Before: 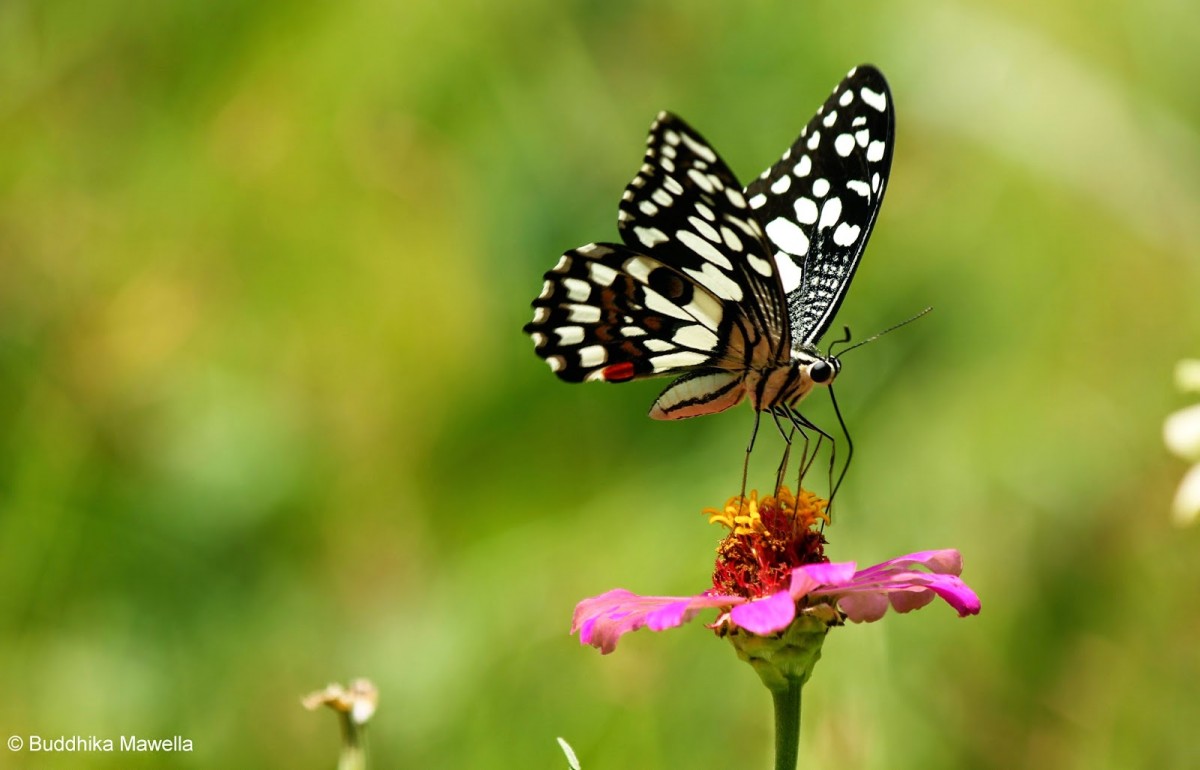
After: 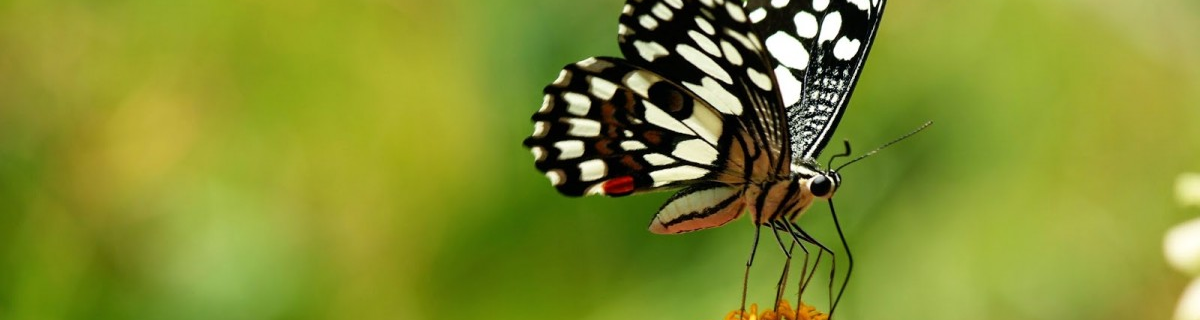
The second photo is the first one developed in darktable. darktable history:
crop and rotate: top 24.192%, bottom 34.164%
